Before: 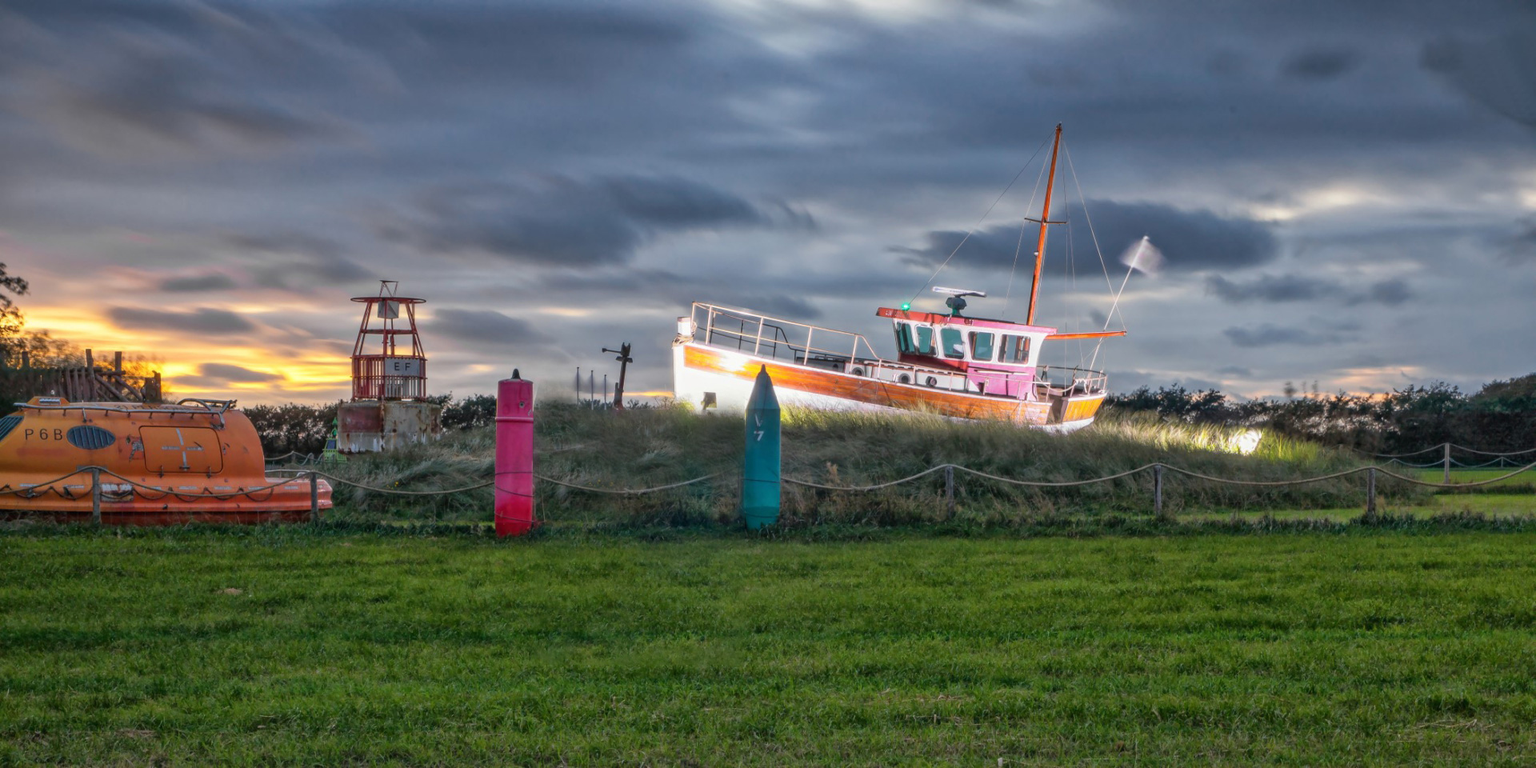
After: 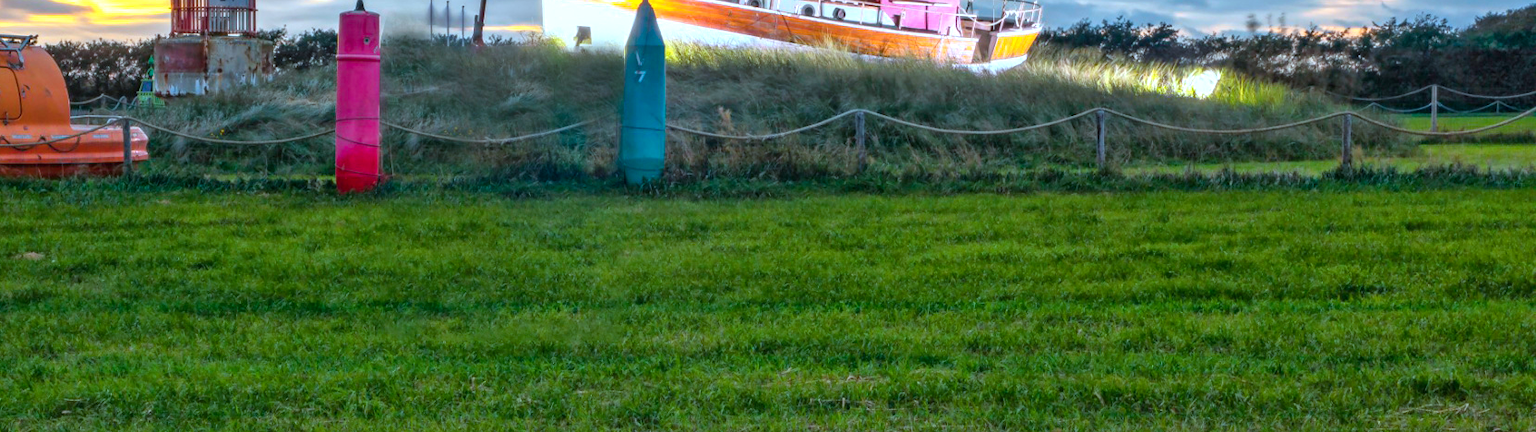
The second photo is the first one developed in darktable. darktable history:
color balance rgb: perceptual saturation grading › global saturation 20%, global vibrance 20%
exposure: black level correction 0.001, exposure 0.5 EV, compensate exposure bias true, compensate highlight preservation false
crop and rotate: left 13.306%, top 48.129%, bottom 2.928%
color correction: highlights a* -10.69, highlights b* -19.19
